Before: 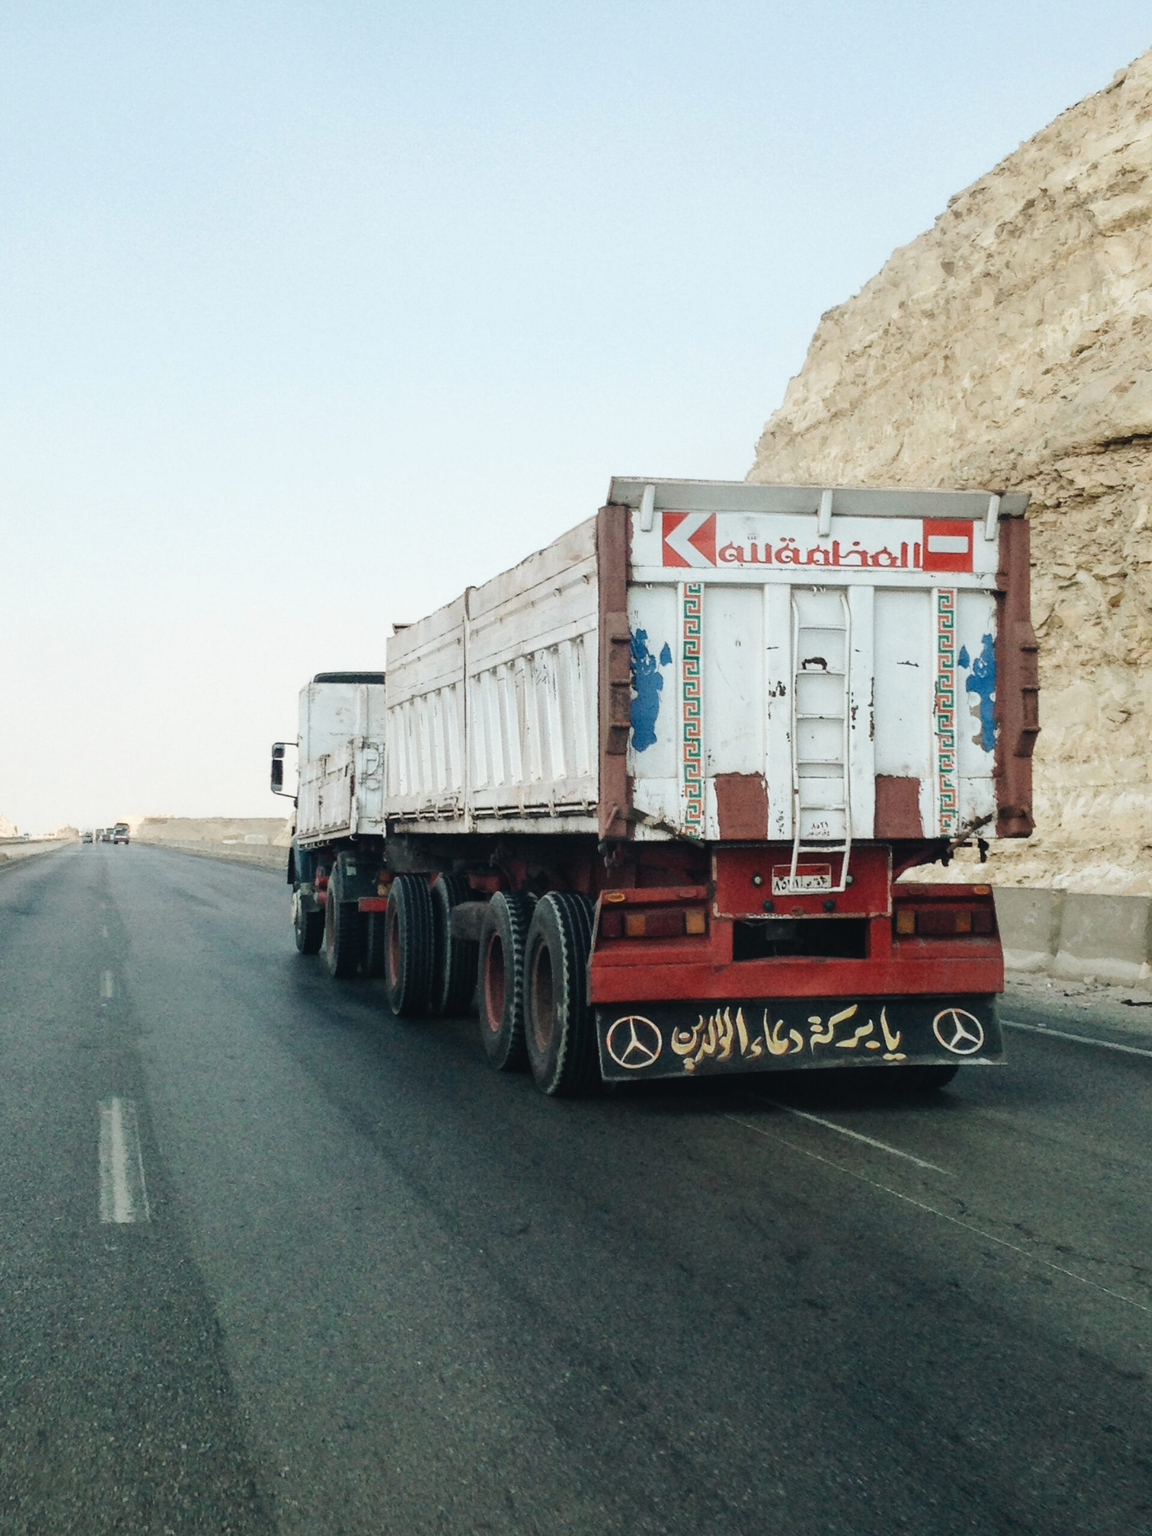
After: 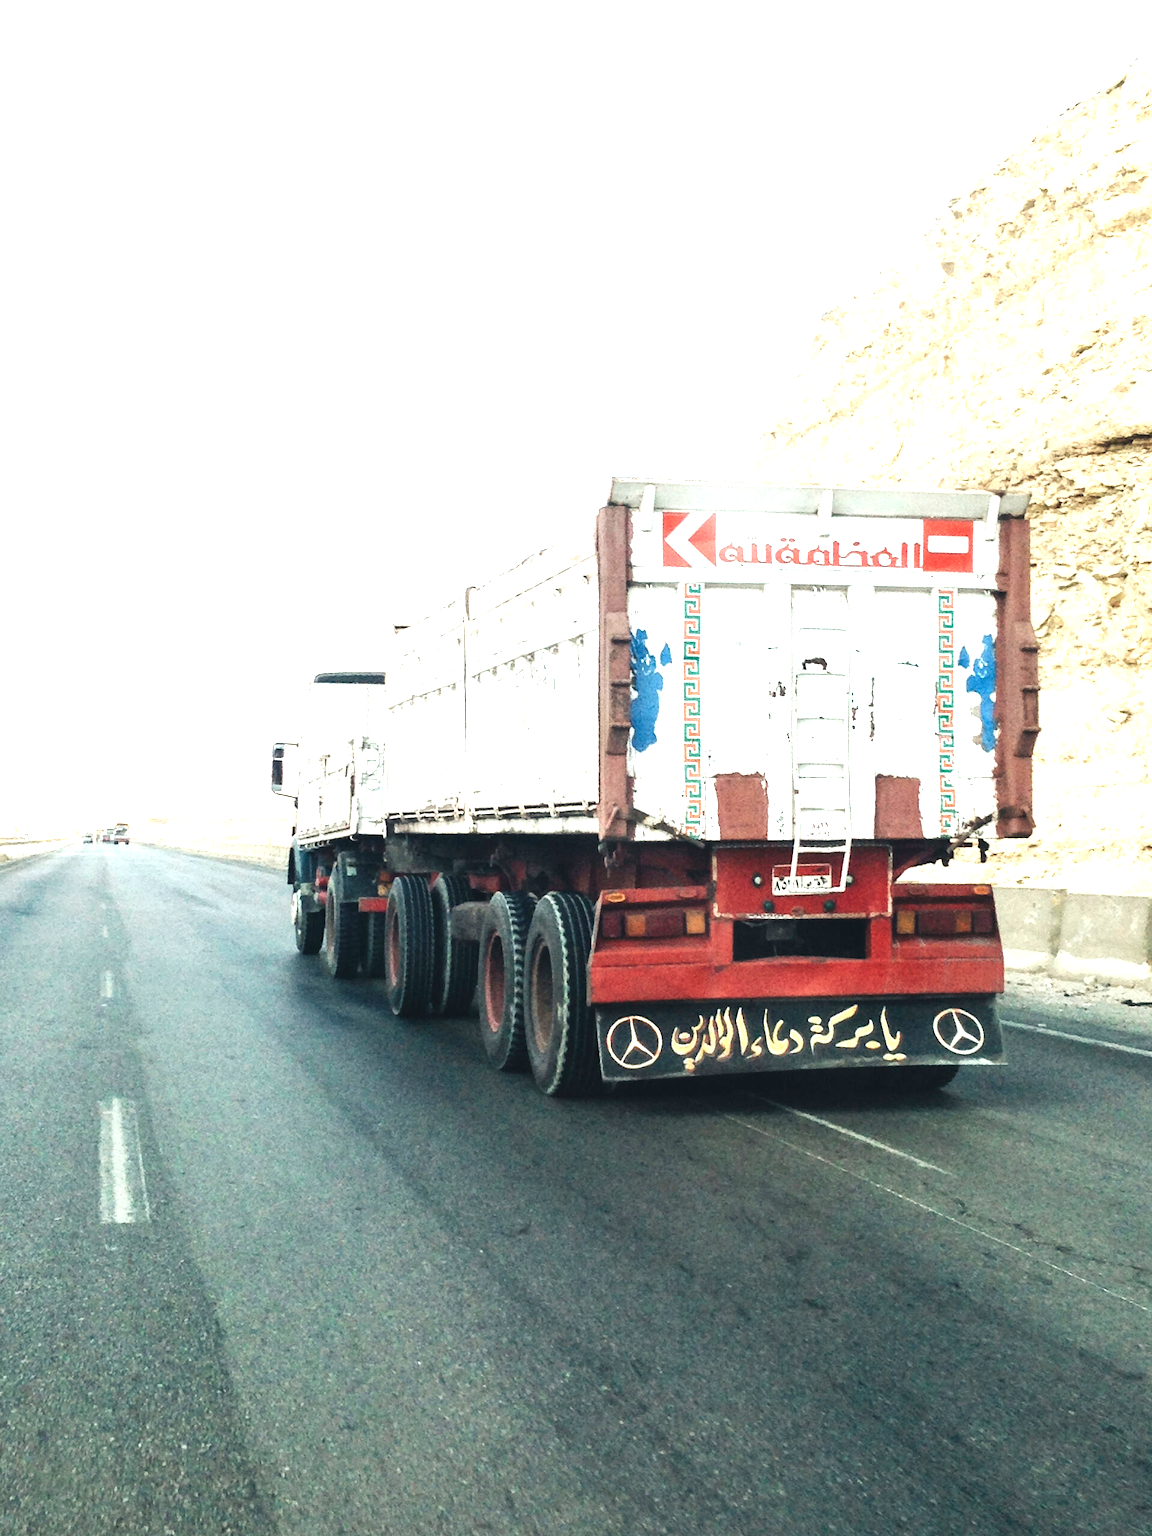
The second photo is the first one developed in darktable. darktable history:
exposure: black level correction 0.001, exposure 1.399 EV, compensate highlight preservation false
